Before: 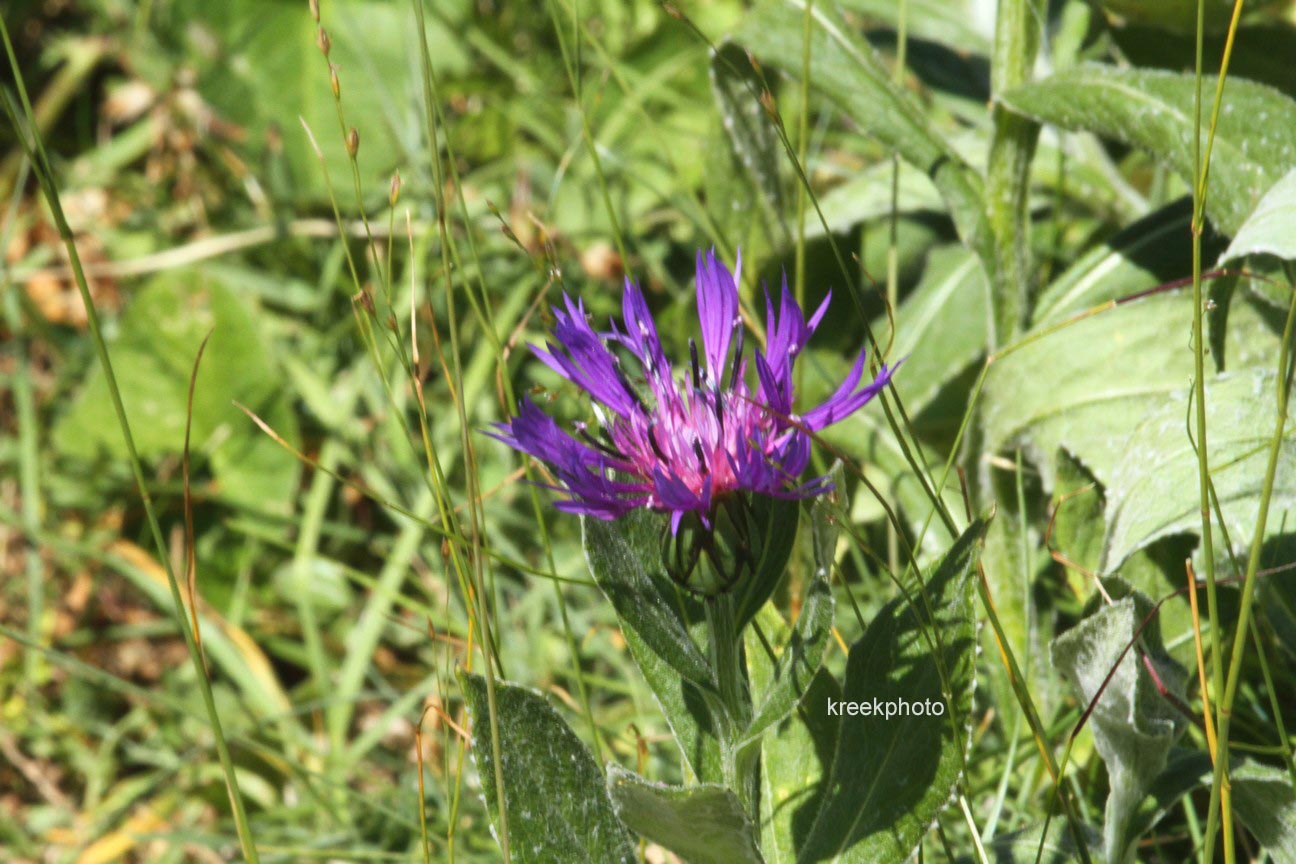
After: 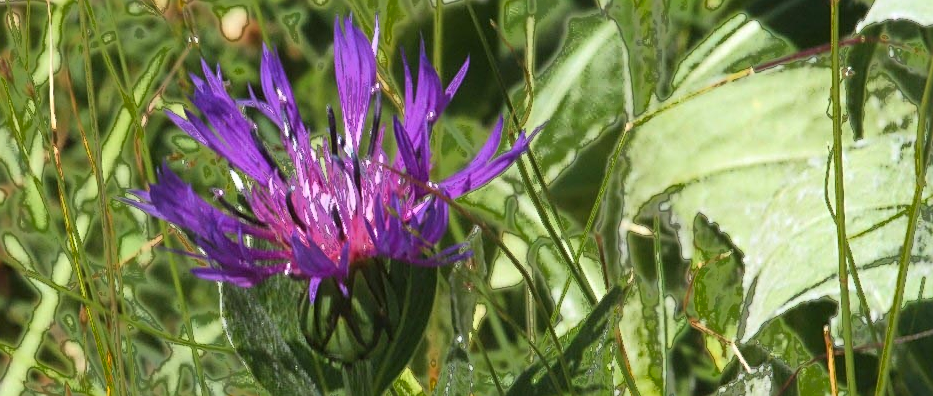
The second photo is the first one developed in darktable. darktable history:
crop and rotate: left 27.938%, top 27.046%, bottom 27.046%
sharpen: on, module defaults
fill light: exposure -0.73 EV, center 0.69, width 2.2
